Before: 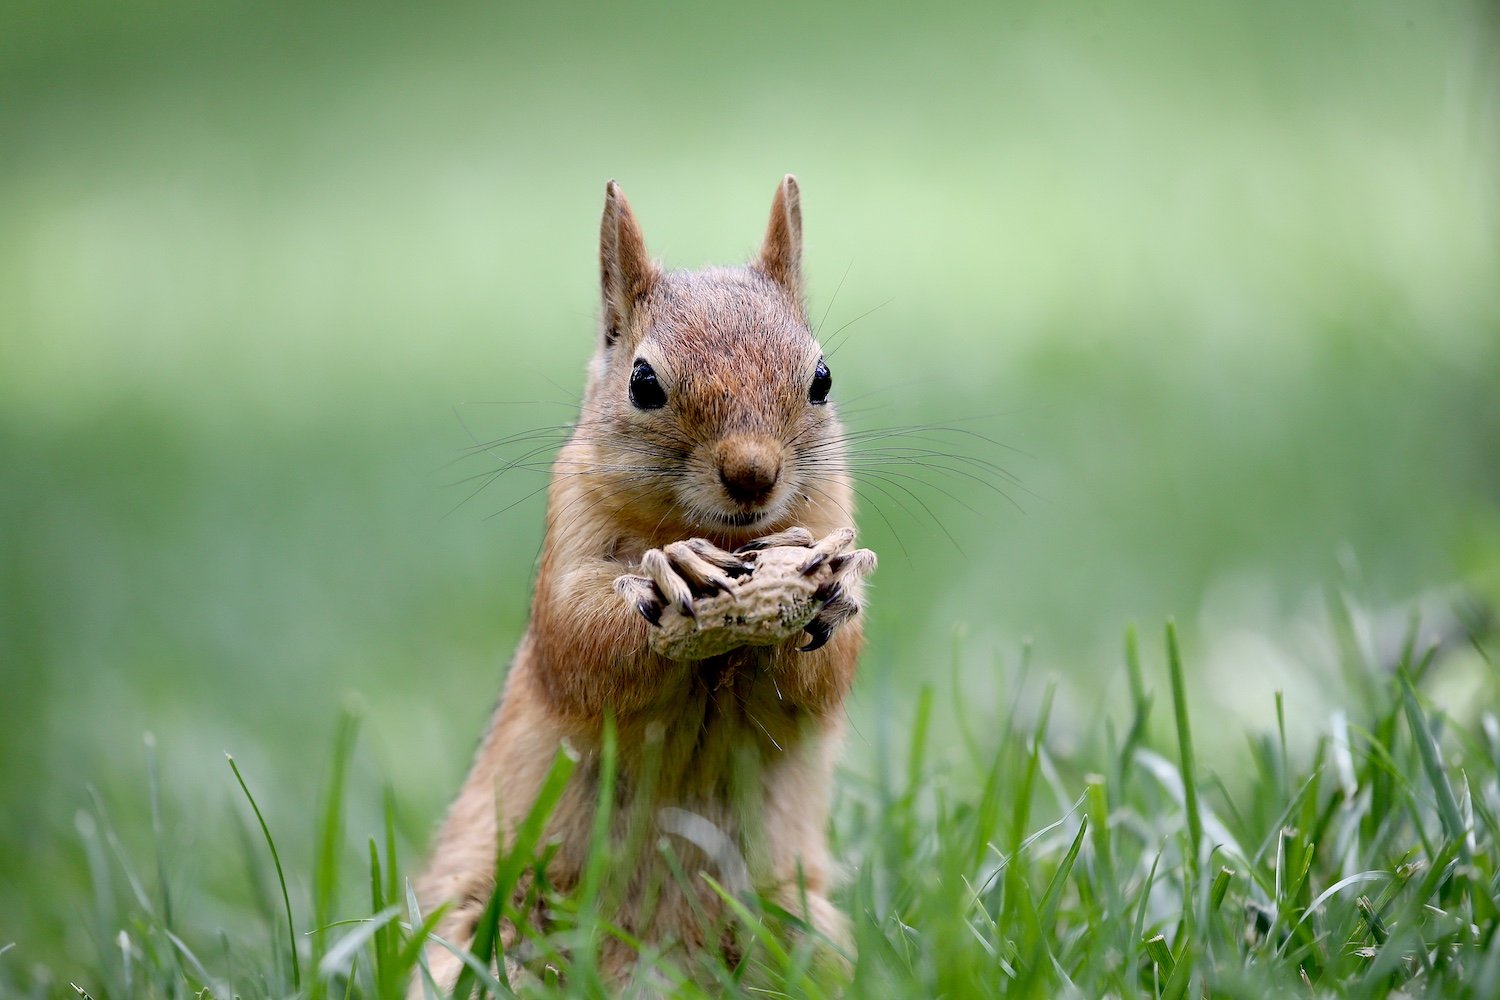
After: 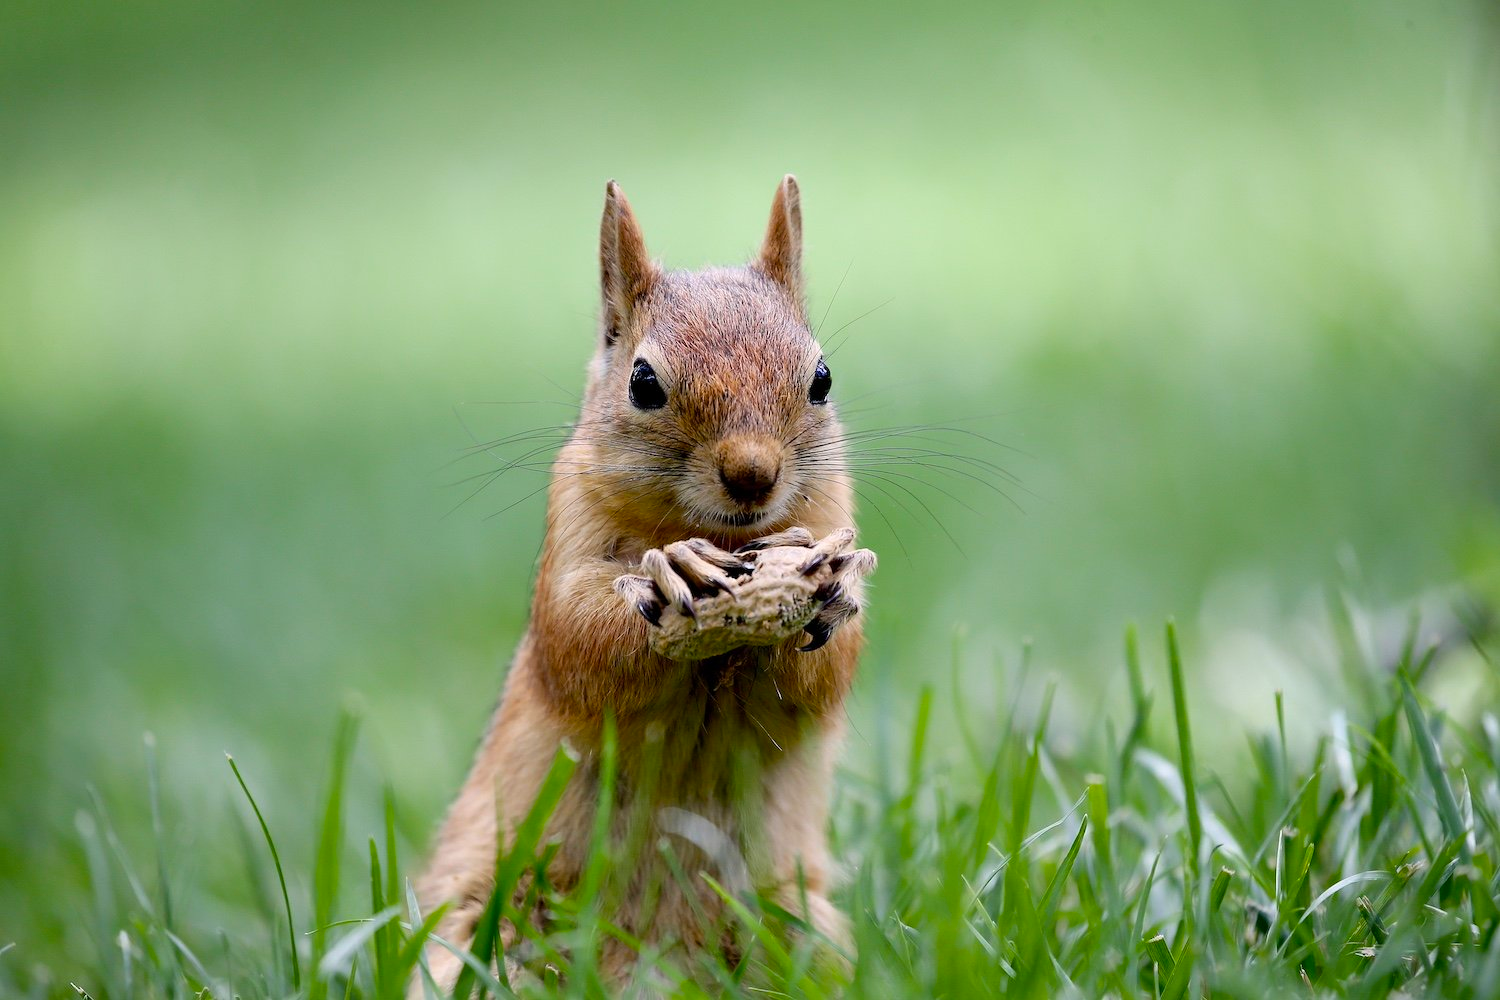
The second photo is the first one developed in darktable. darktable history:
color balance rgb: power › hue 315.9°, perceptual saturation grading › global saturation 19.649%, global vibrance 9.43%
